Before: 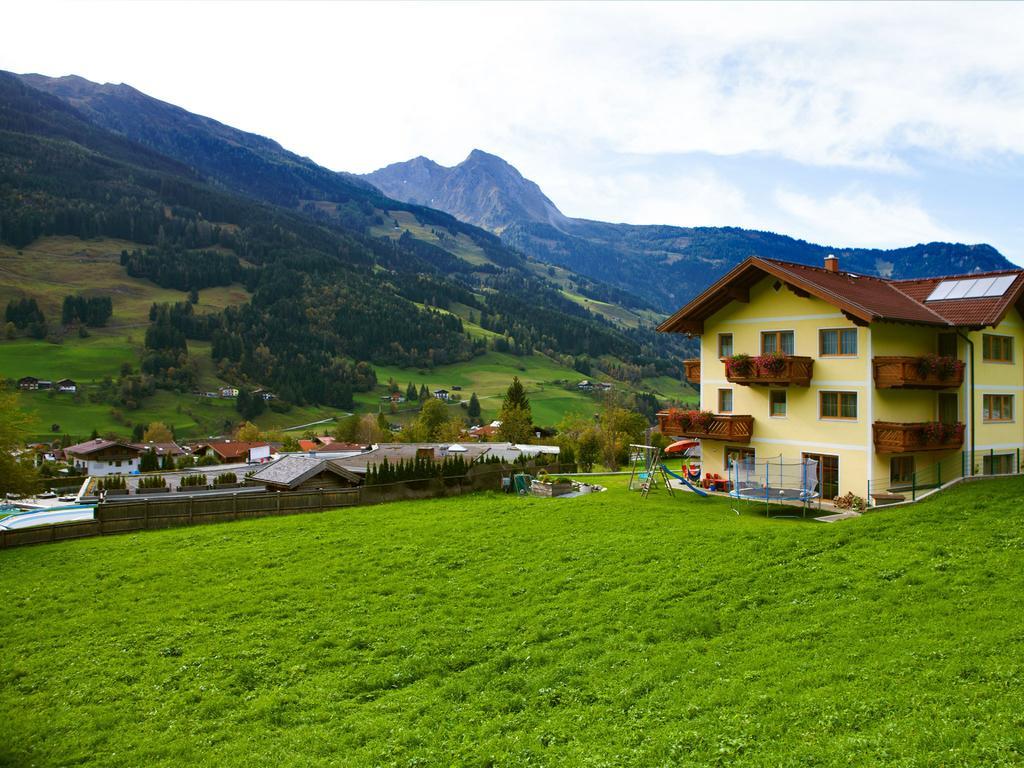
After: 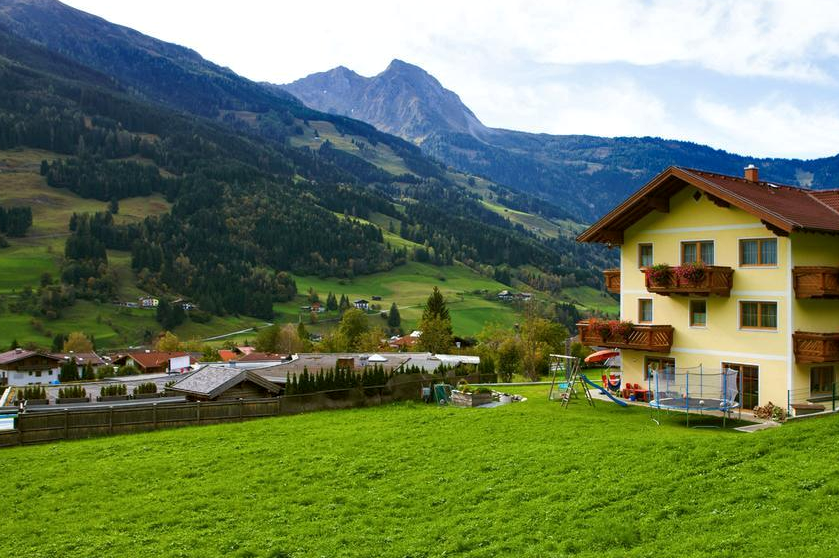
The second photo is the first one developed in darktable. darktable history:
local contrast: highlights 100%, shadows 100%, detail 120%, midtone range 0.2
crop: left 7.856%, top 11.836%, right 10.12%, bottom 15.387%
